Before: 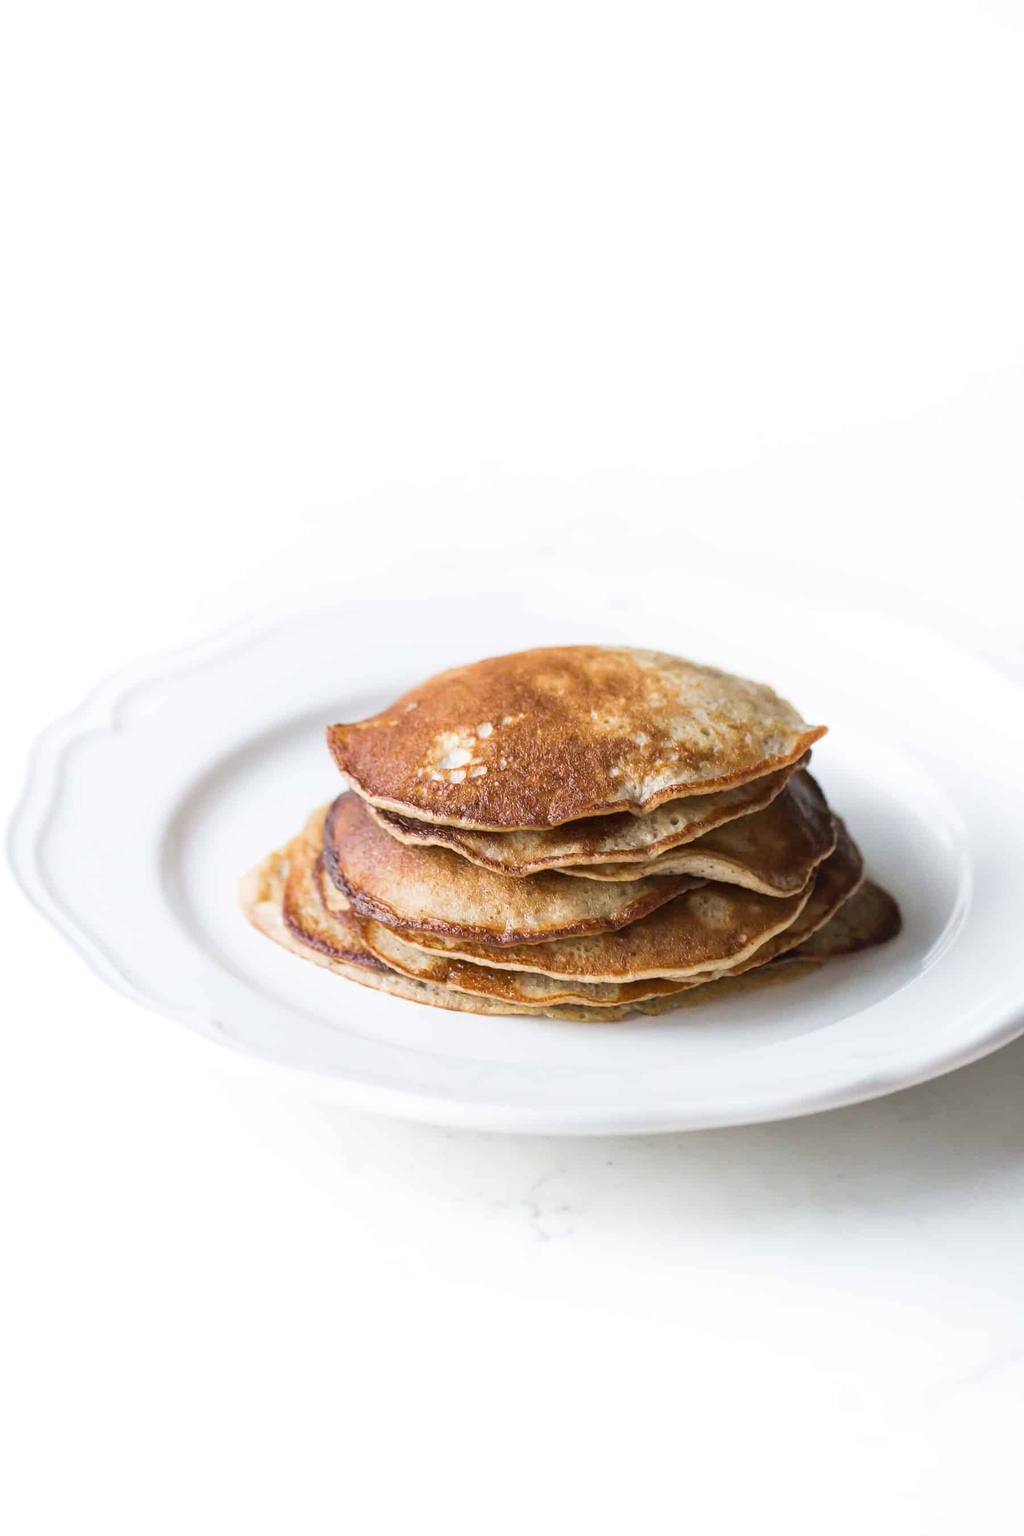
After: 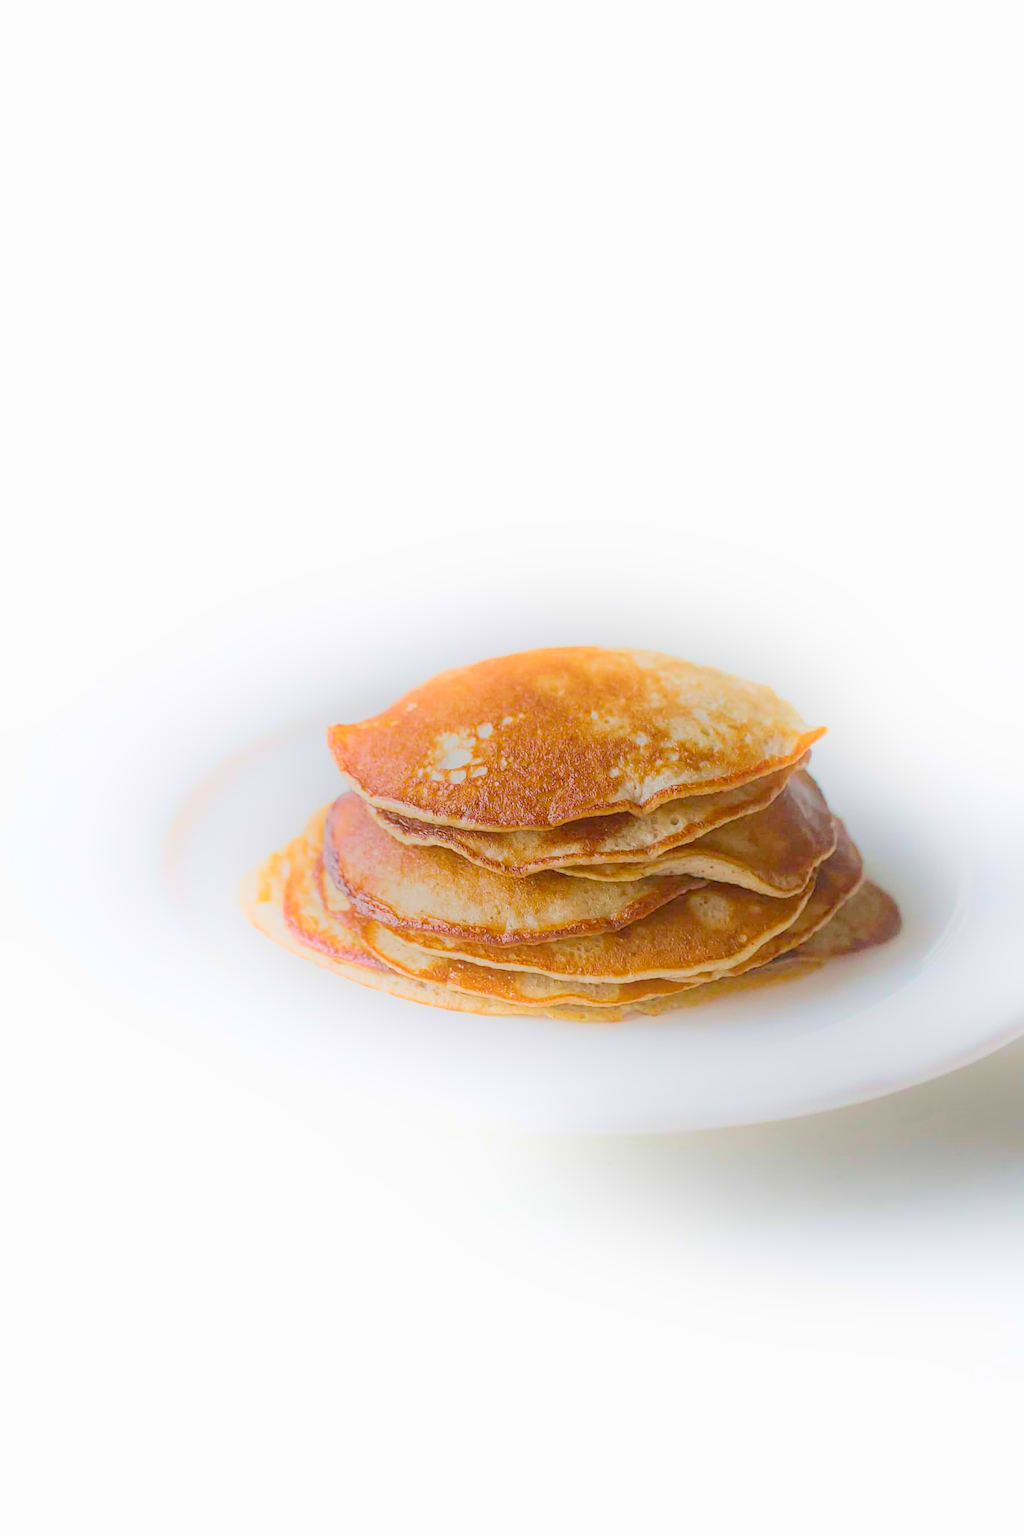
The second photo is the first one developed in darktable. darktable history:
sharpen: on, module defaults
exposure: black level correction 0, exposure 1.35 EV, compensate exposure bias true, compensate highlight preservation false
filmic rgb: black relative exposure -14 EV, white relative exposure 8 EV, threshold 3 EV, hardness 3.74, latitude 50%, contrast 0.5, color science v5 (2021), contrast in shadows safe, contrast in highlights safe, enable highlight reconstruction true
color balance rgb: perceptual saturation grading › global saturation 20%, global vibrance 20%
bloom: on, module defaults
